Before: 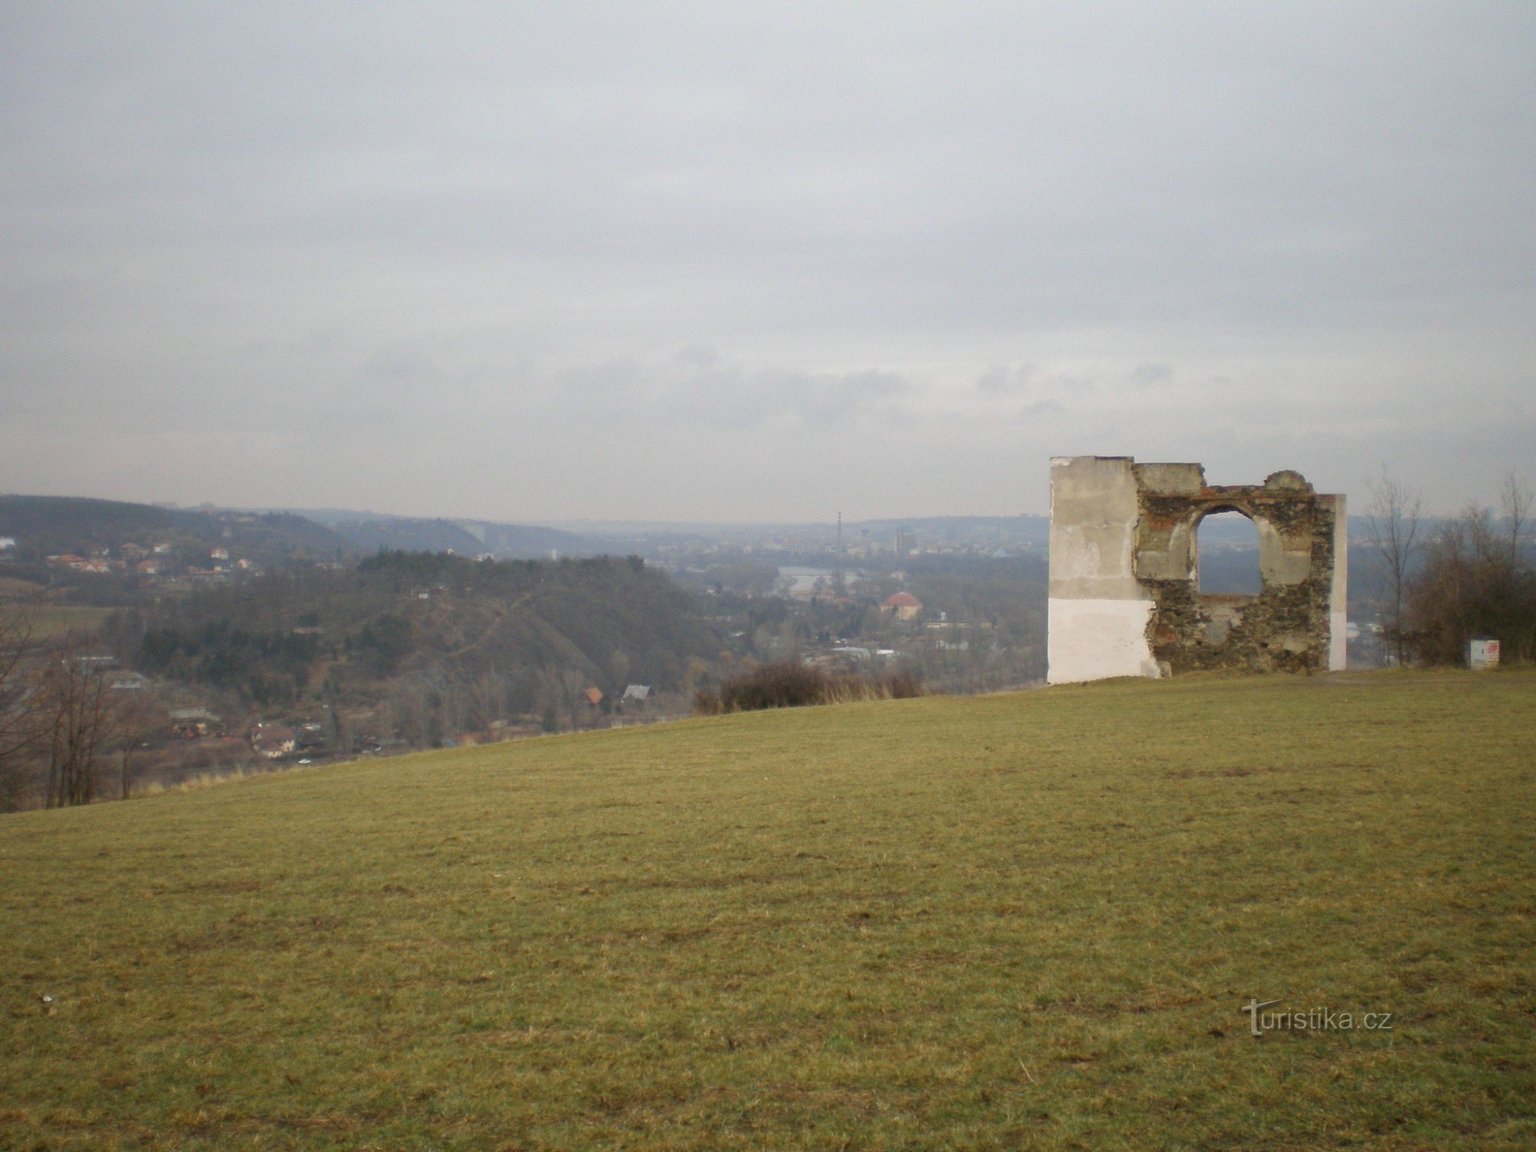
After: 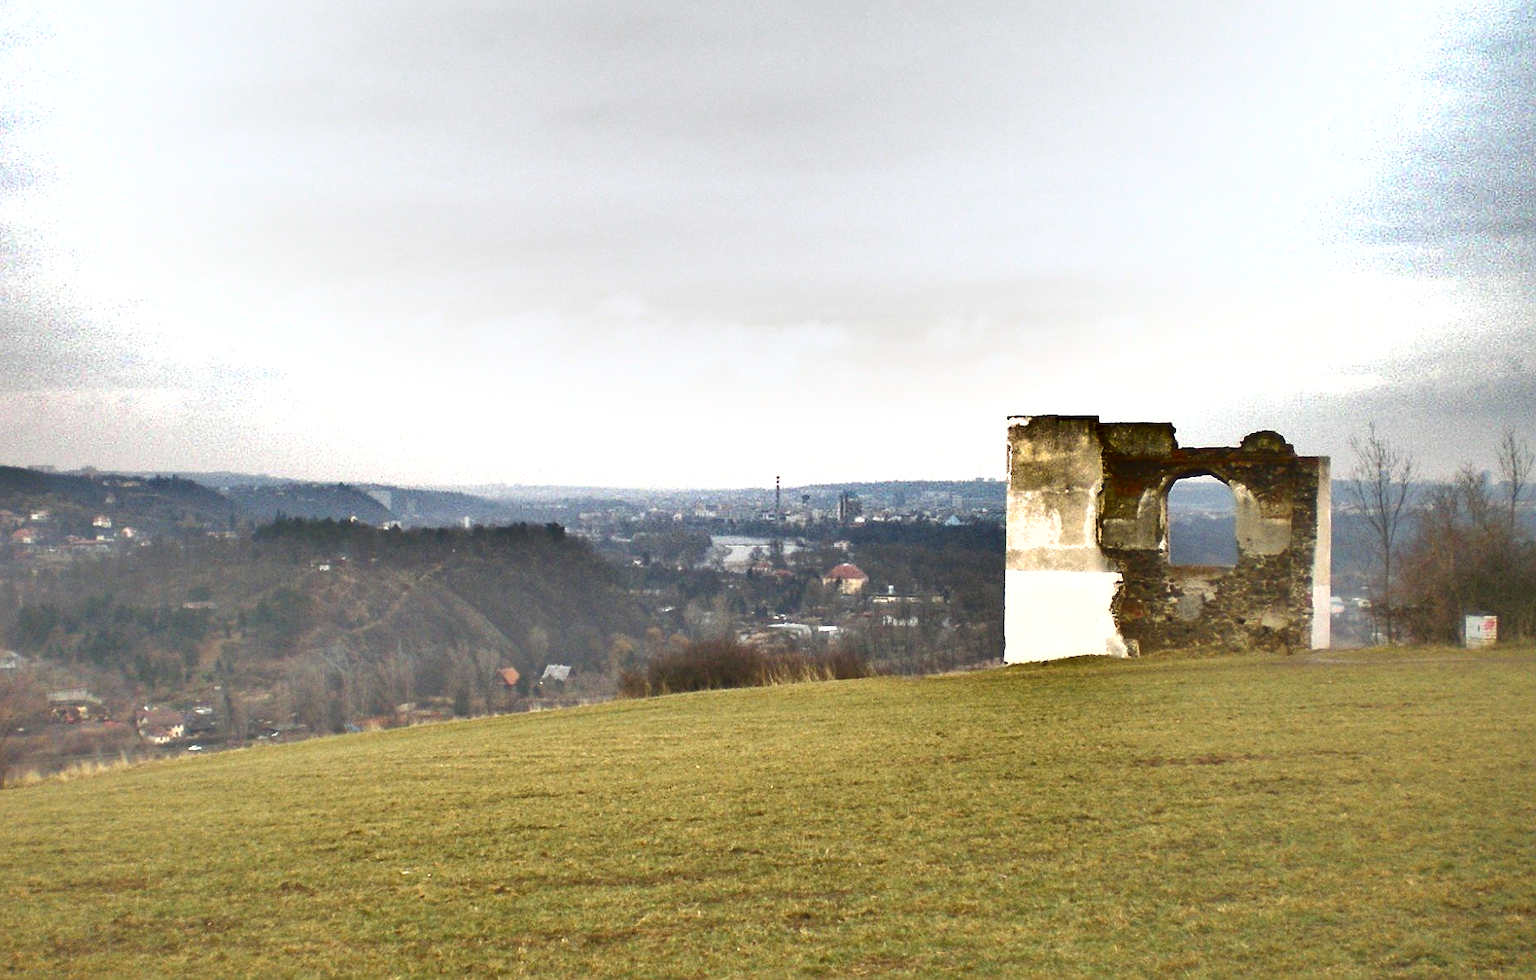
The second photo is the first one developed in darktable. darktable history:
sharpen: on, module defaults
shadows and highlights: shadows 20.84, highlights -81.09, soften with gaussian
exposure: black level correction 0, exposure 1.099 EV, compensate exposure bias true, compensate highlight preservation false
crop: left 8.21%, top 6.535%, bottom 15.353%
